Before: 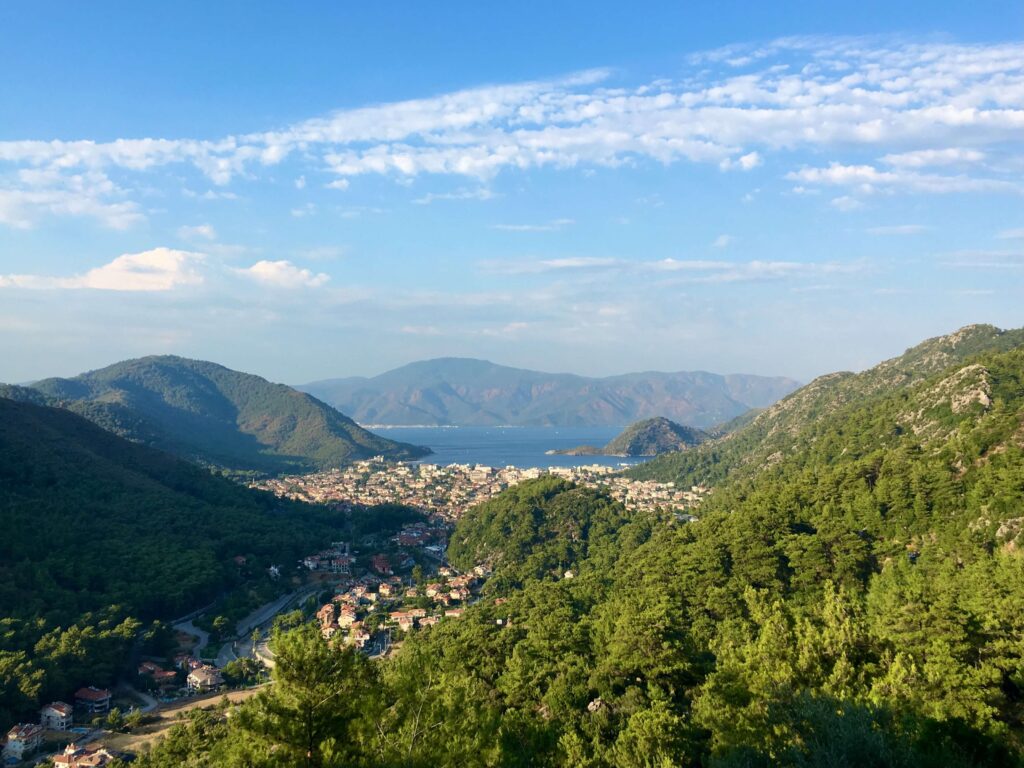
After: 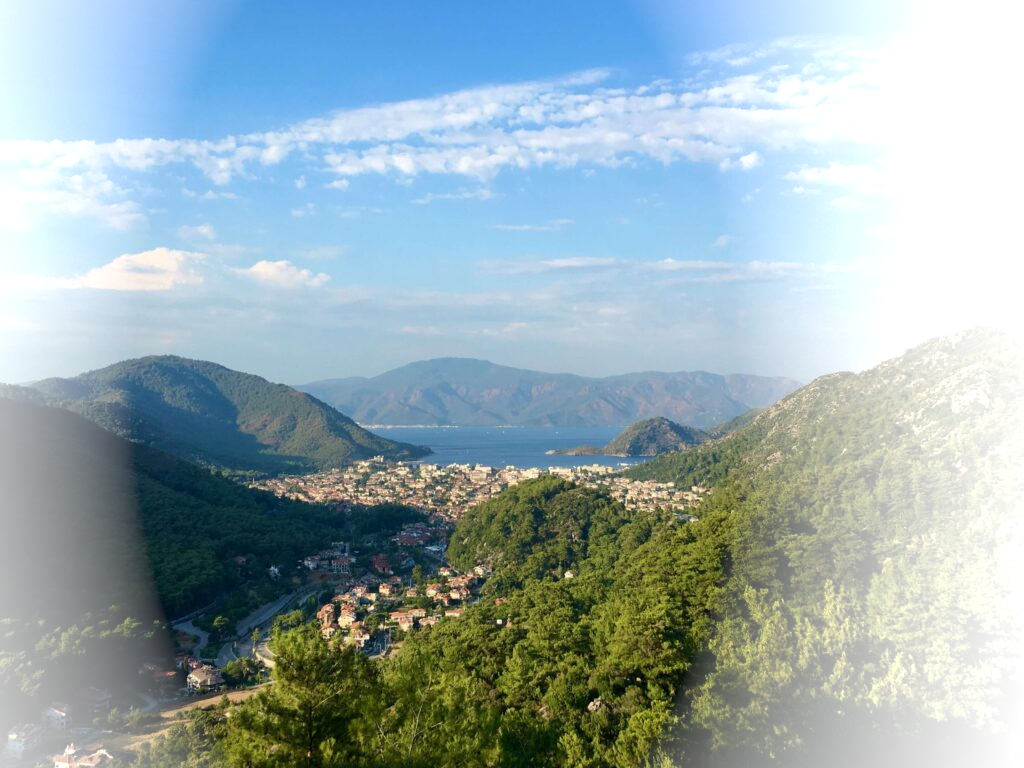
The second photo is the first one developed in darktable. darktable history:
vignetting: fall-off start 96.24%, fall-off radius 100.97%, brightness 0.987, saturation -0.491, center (-0.15, 0.02), width/height ratio 0.613
